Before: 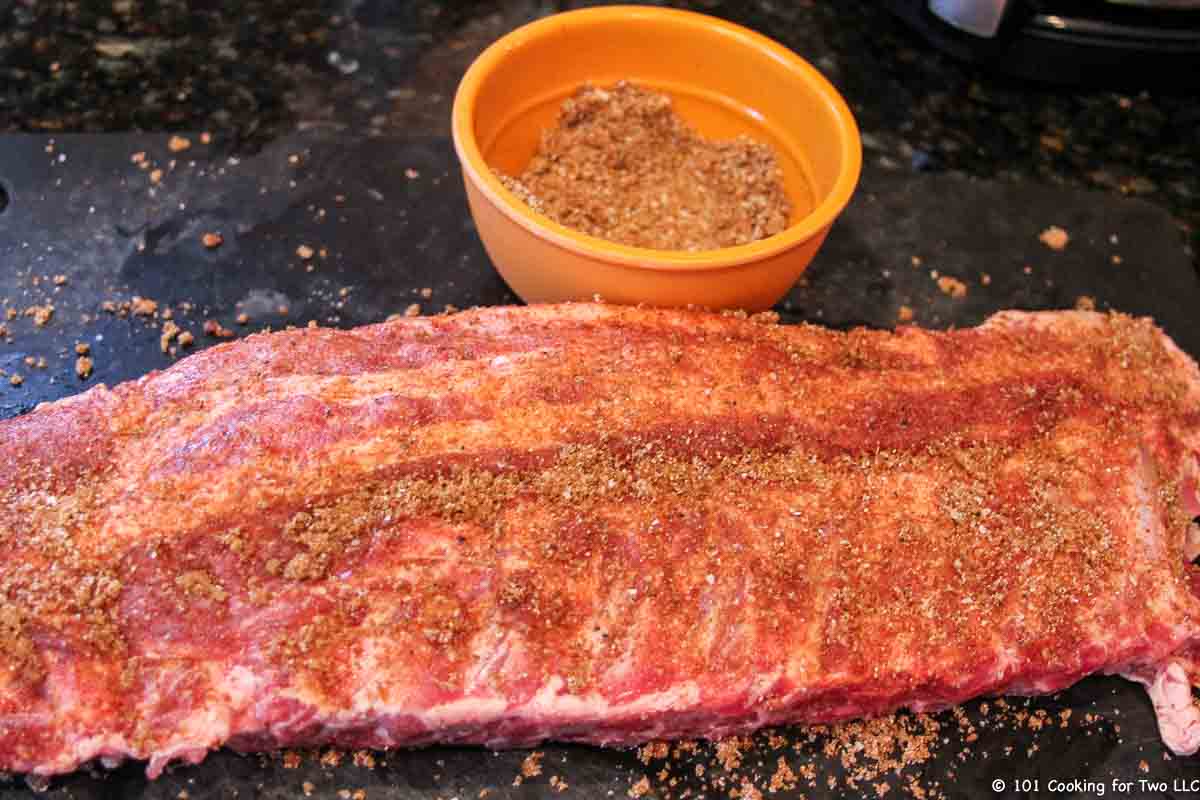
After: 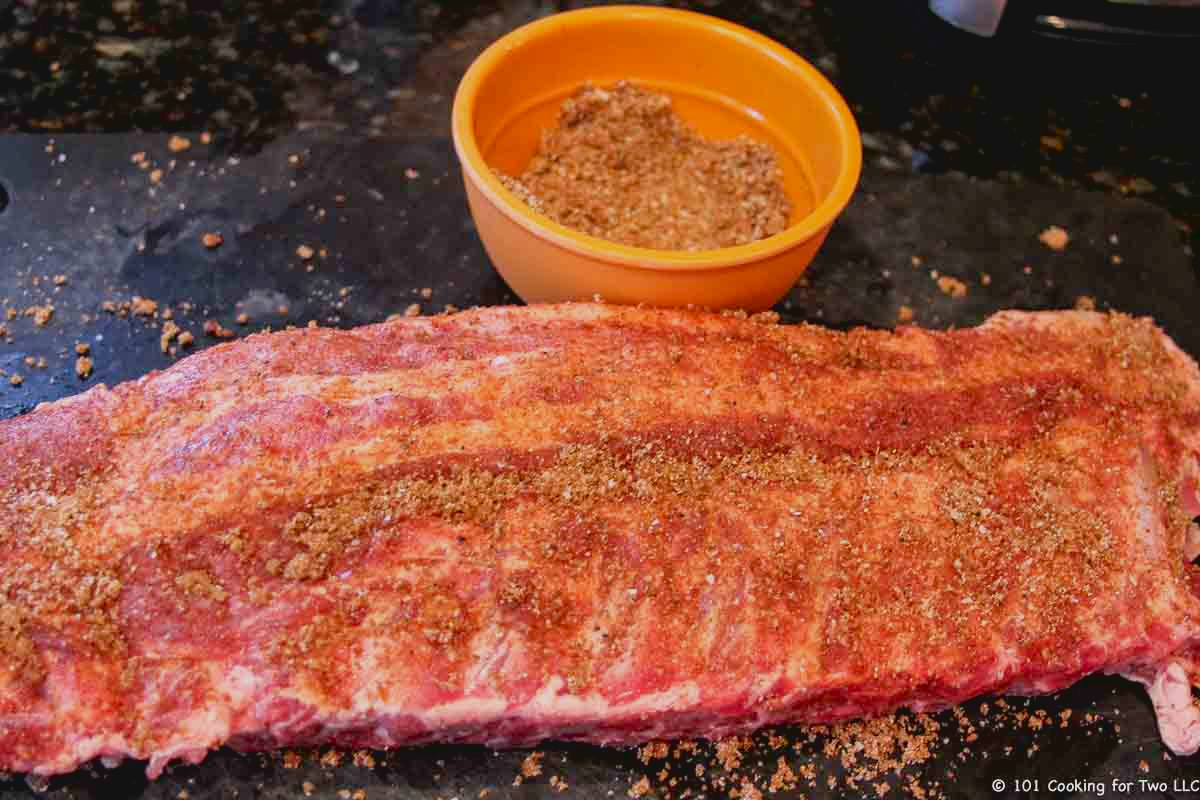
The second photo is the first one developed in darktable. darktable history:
exposure: black level correction 0.009, exposure -0.159 EV, compensate highlight preservation false
contrast brightness saturation: contrast -0.11
color correction: highlights a* -0.137, highlights b* 0.137
